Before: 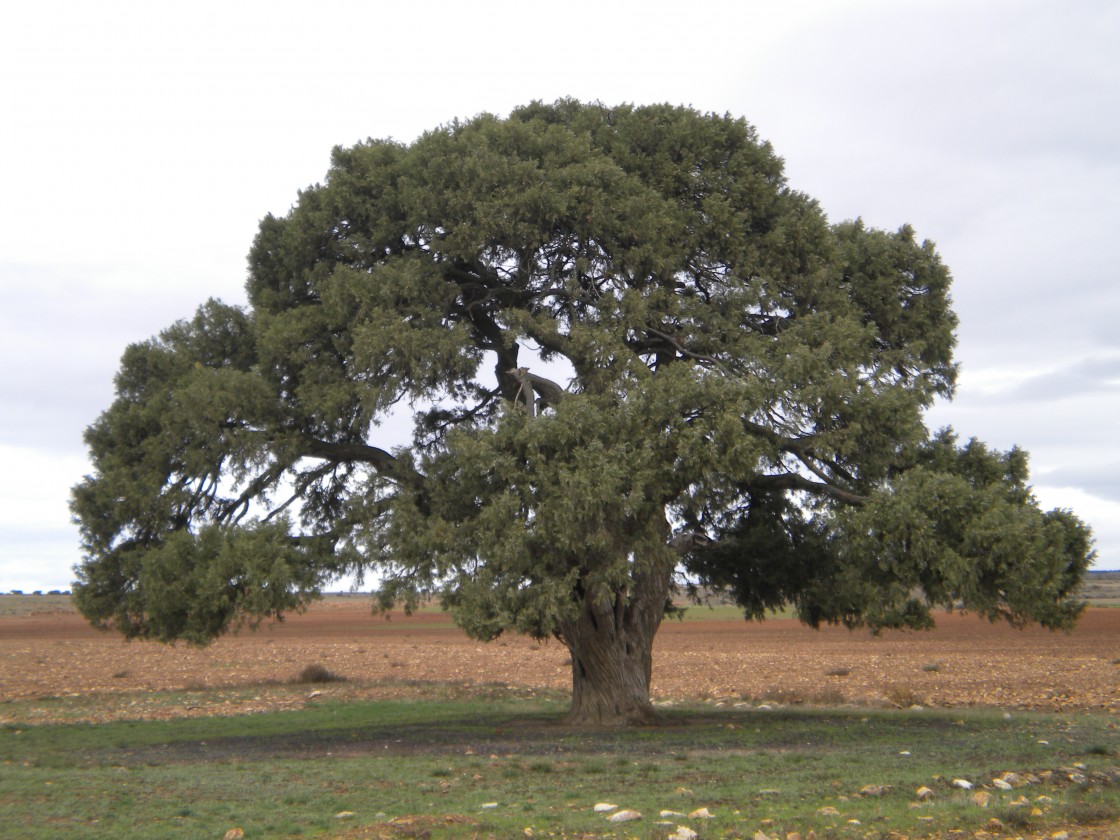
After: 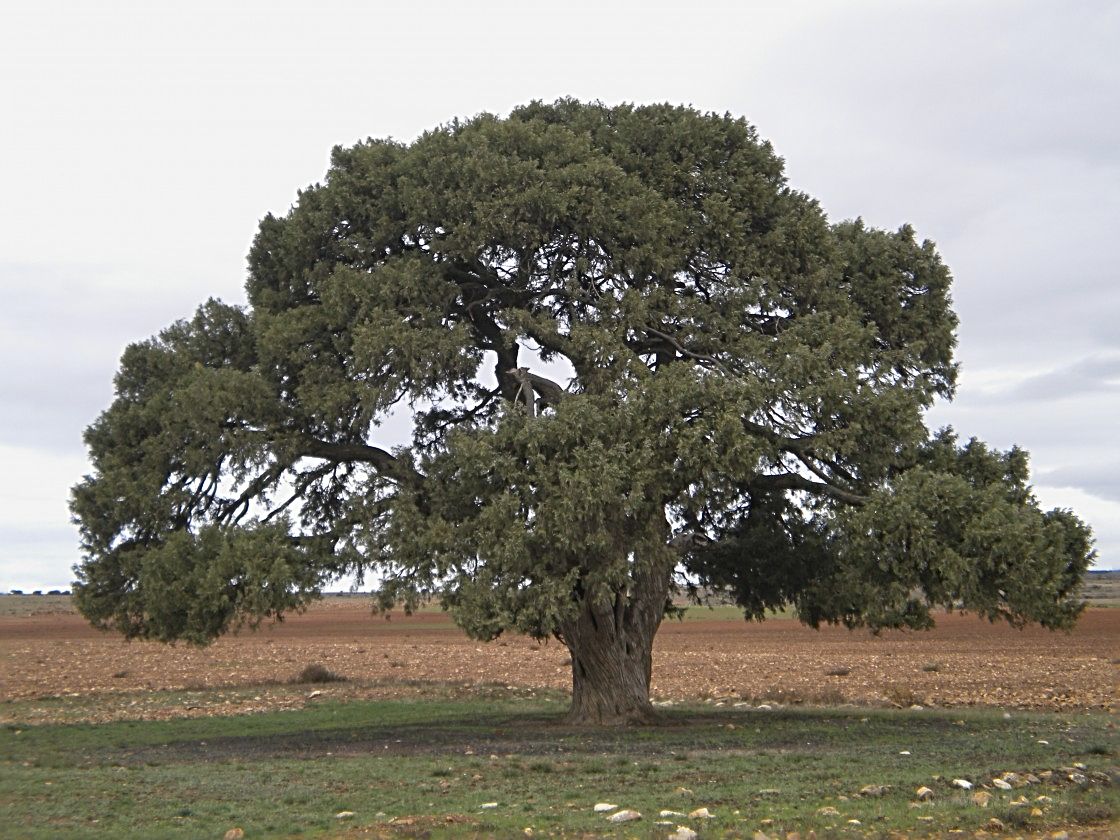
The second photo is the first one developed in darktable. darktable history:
sharpen: radius 3.025, amount 0.757
contrast brightness saturation: contrast -0.08, brightness -0.04, saturation -0.11
